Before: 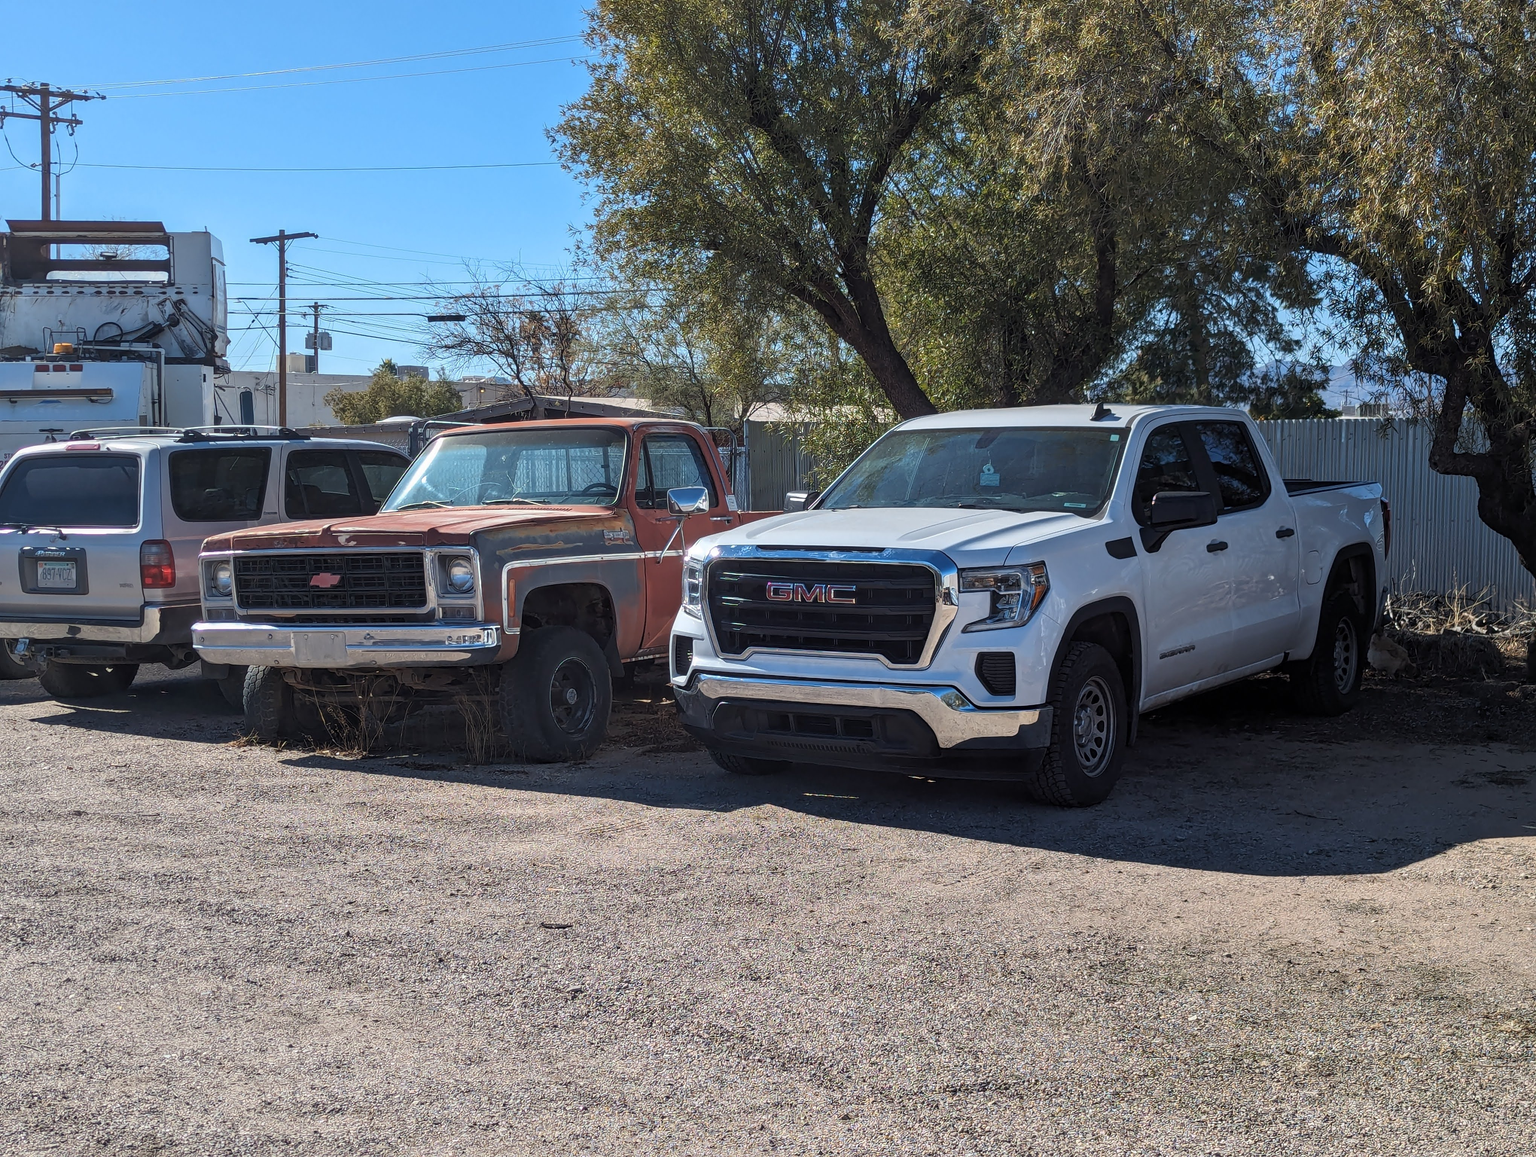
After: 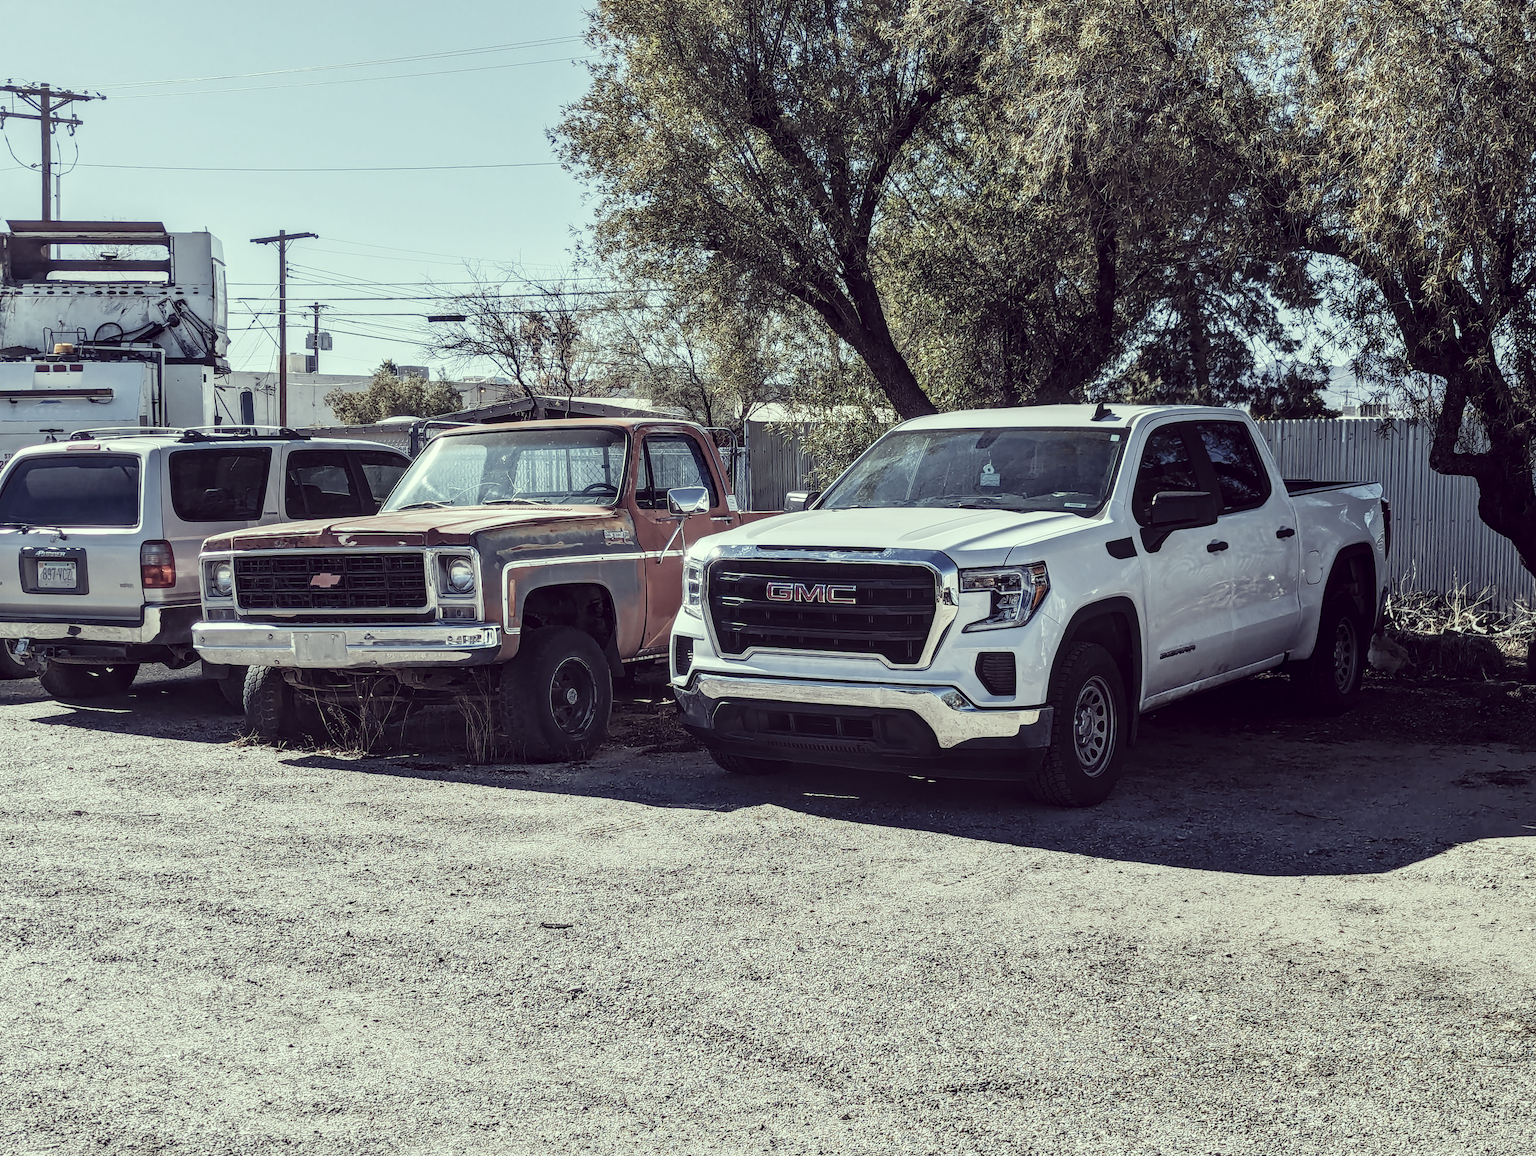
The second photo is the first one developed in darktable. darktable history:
local contrast: detail 130%
color correction: highlights a* -20.17, highlights b* 20.27, shadows a* 20.03, shadows b* -20.46, saturation 0.43
tone curve: curves: ch0 [(0, 0) (0.003, 0.011) (0.011, 0.014) (0.025, 0.023) (0.044, 0.035) (0.069, 0.047) (0.1, 0.065) (0.136, 0.098) (0.177, 0.139) (0.224, 0.214) (0.277, 0.306) (0.335, 0.392) (0.399, 0.484) (0.468, 0.584) (0.543, 0.68) (0.623, 0.772) (0.709, 0.847) (0.801, 0.905) (0.898, 0.951) (1, 1)], preserve colors none
